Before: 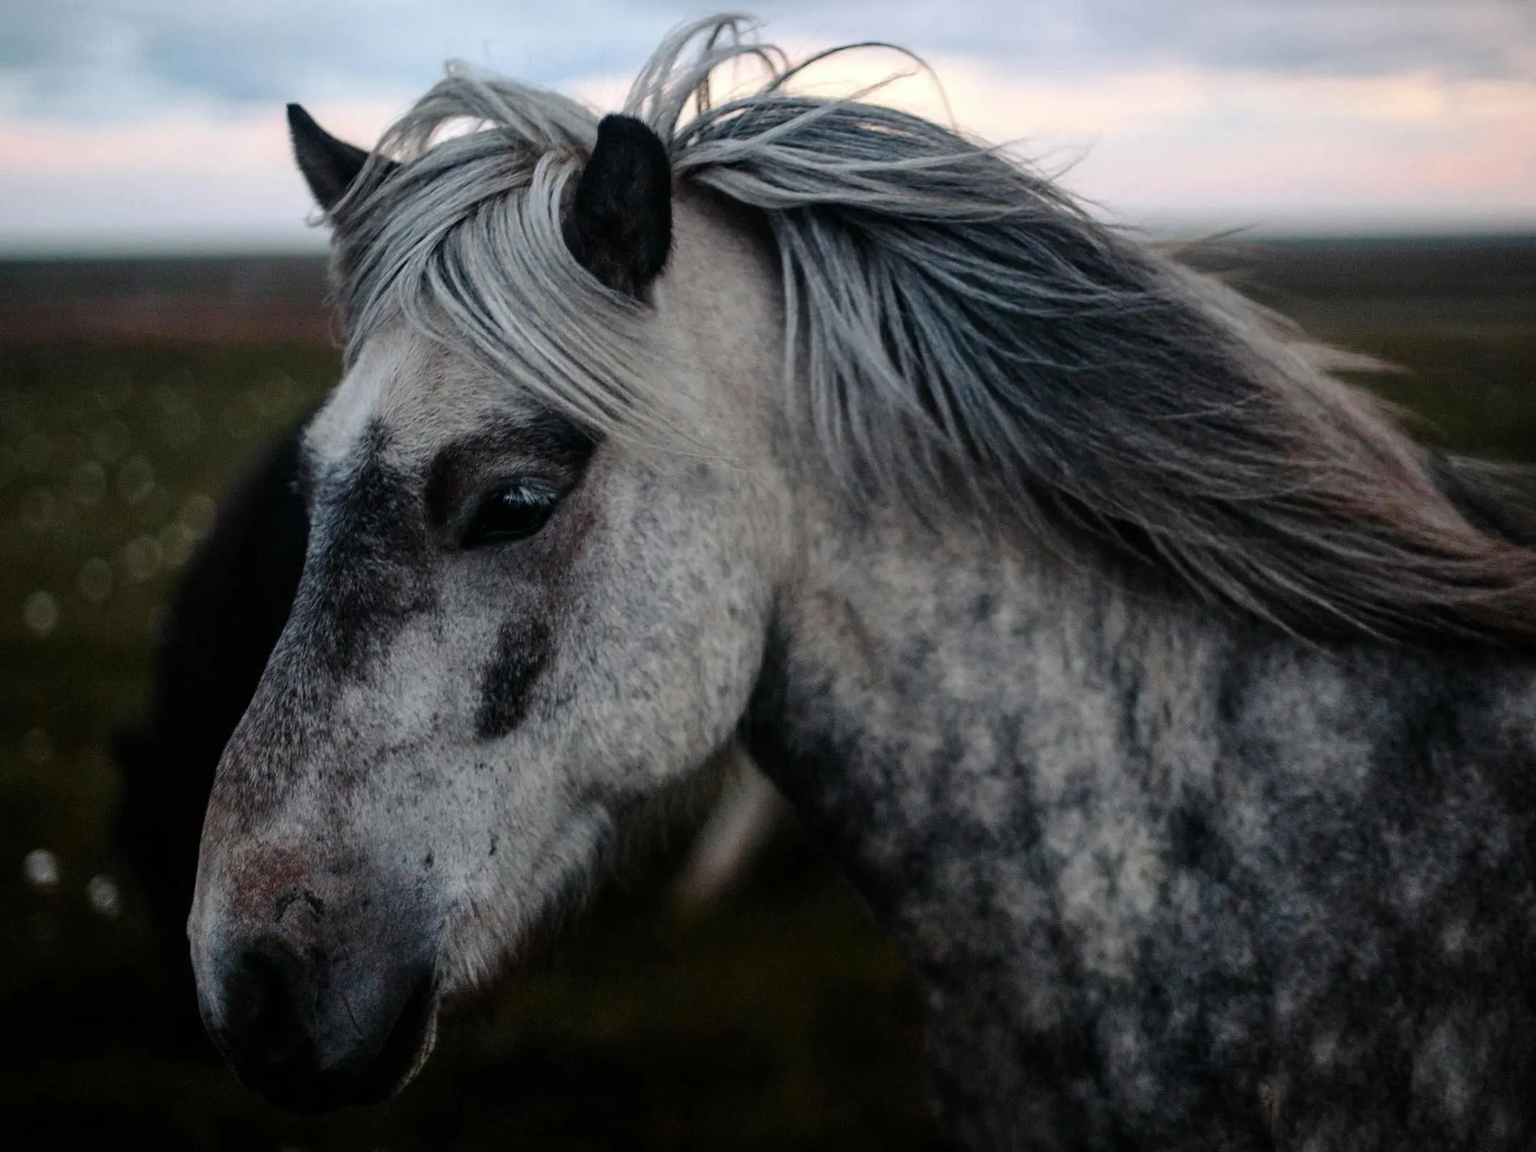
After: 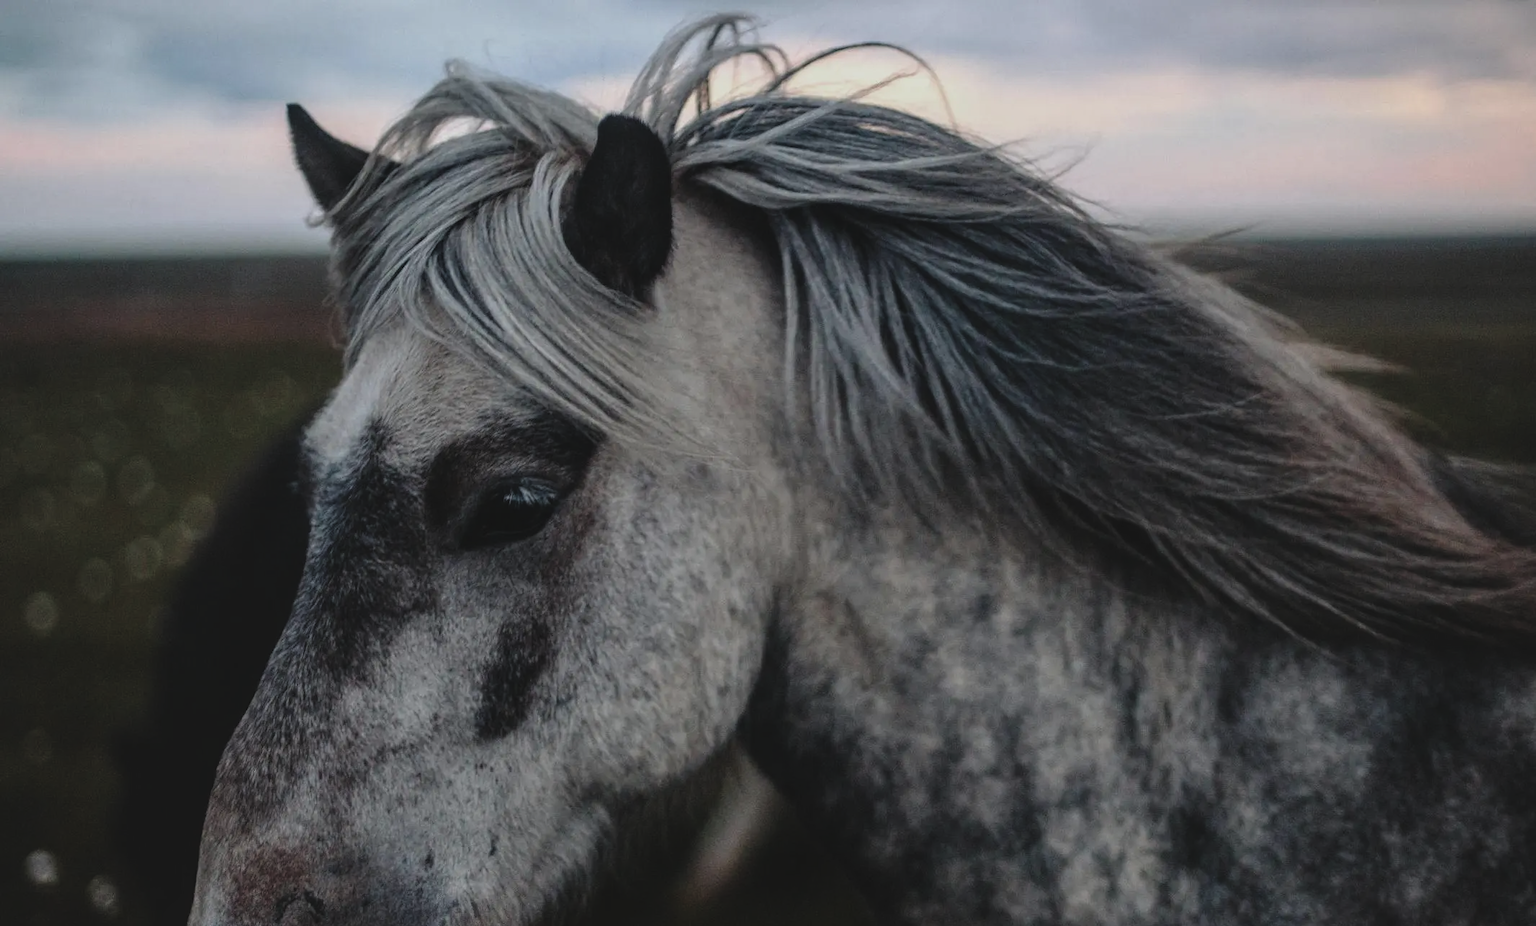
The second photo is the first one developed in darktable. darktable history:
crop: bottom 19.613%
exposure: black level correction -0.015, exposure -0.532 EV, compensate highlight preservation false
local contrast: on, module defaults
